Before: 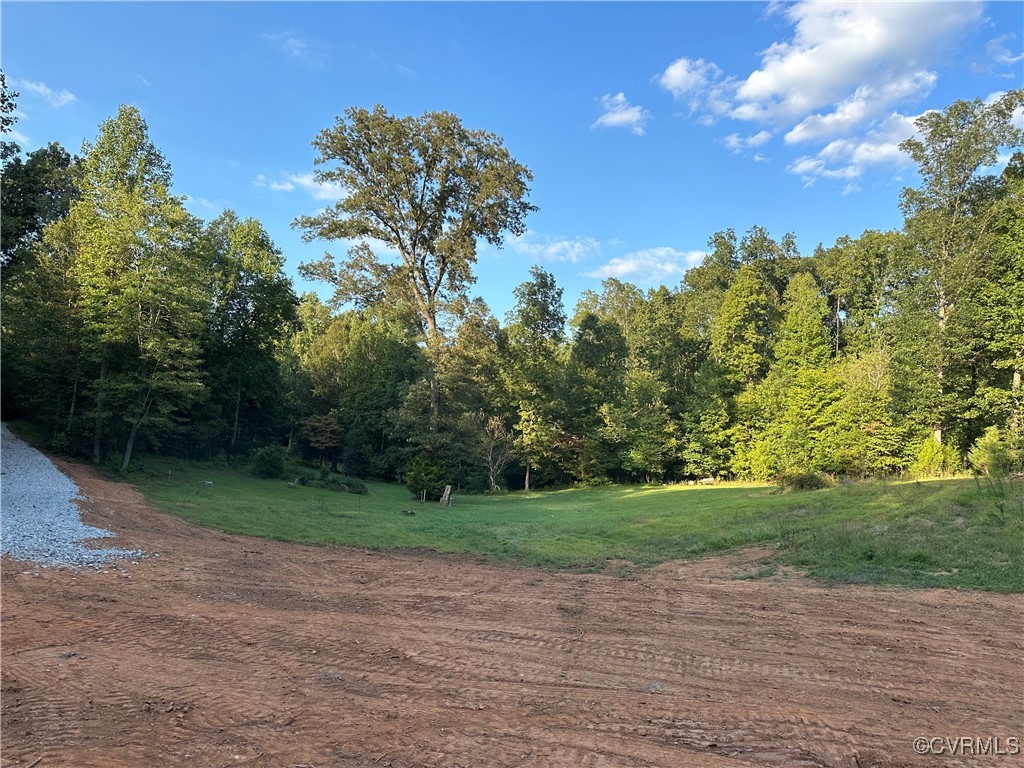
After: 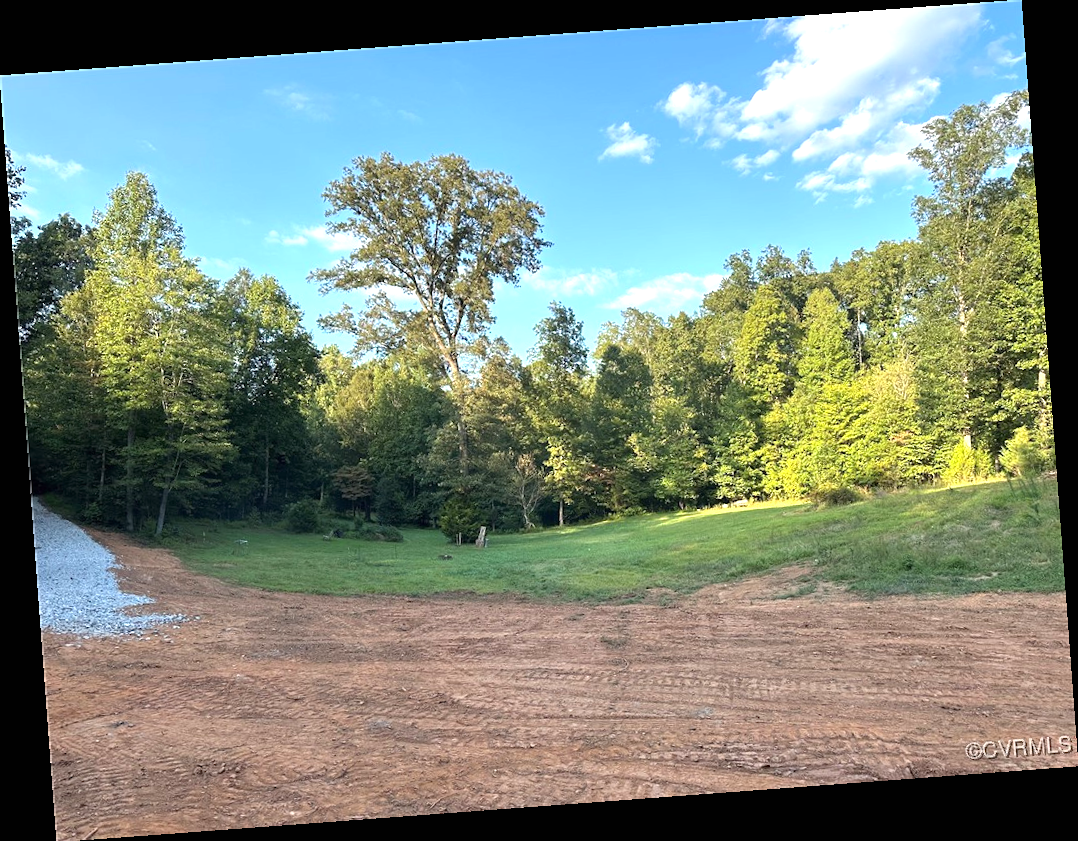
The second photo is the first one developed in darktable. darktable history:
rotate and perspective: rotation -4.25°, automatic cropping off
exposure: black level correction 0, exposure 0.7 EV, compensate exposure bias true, compensate highlight preservation false
